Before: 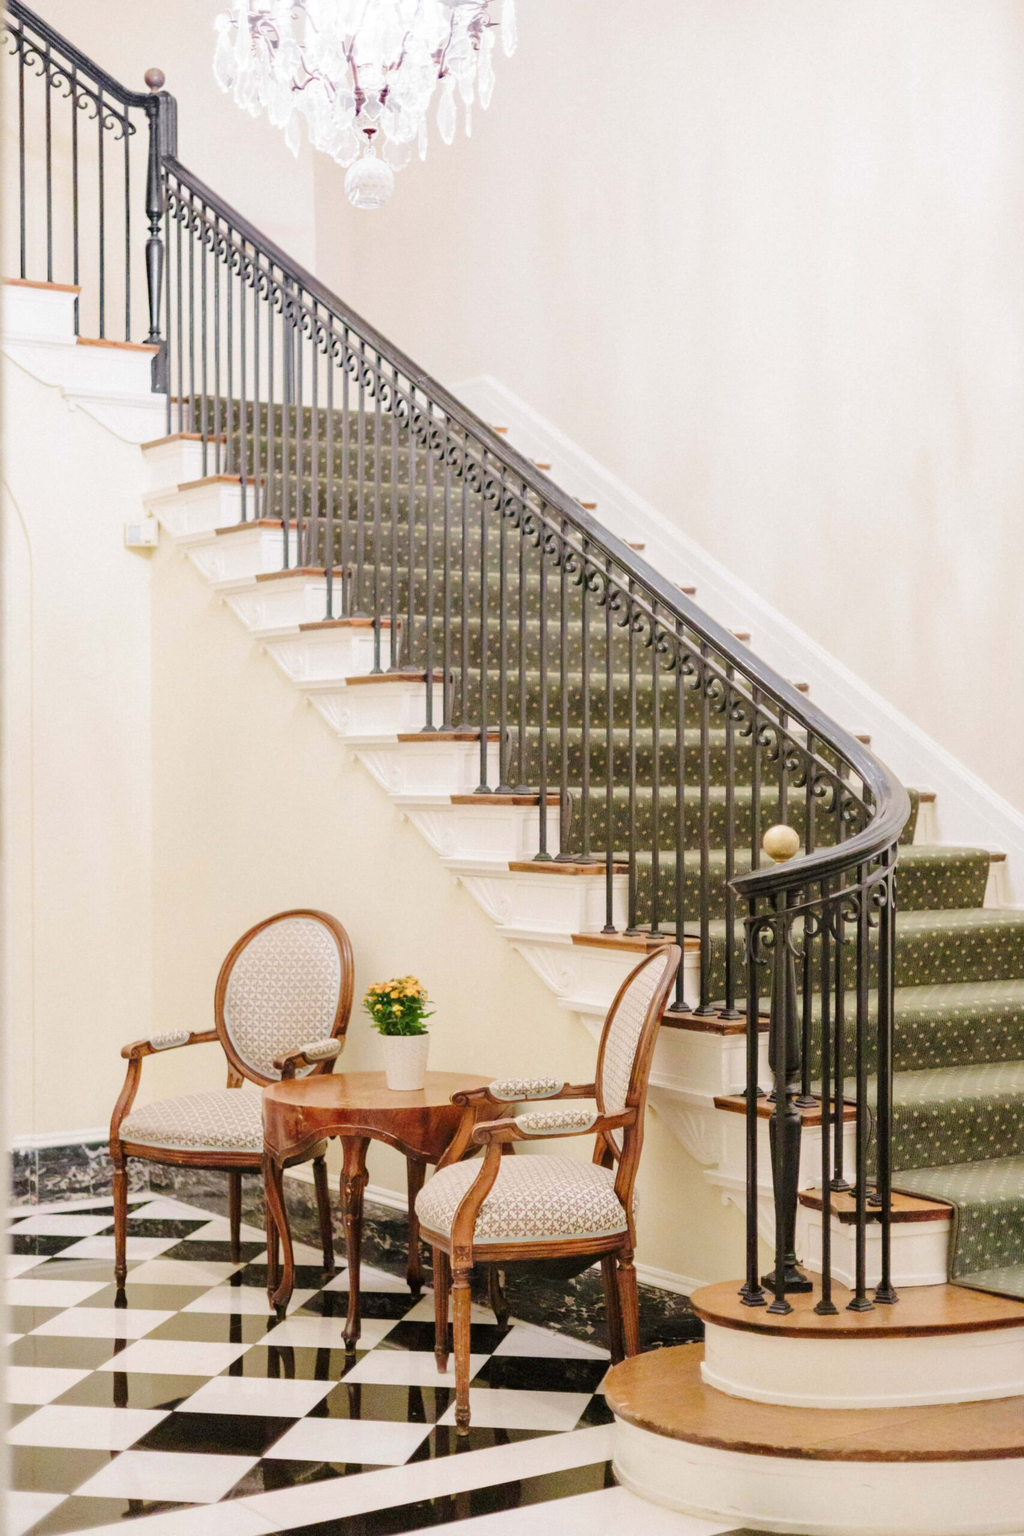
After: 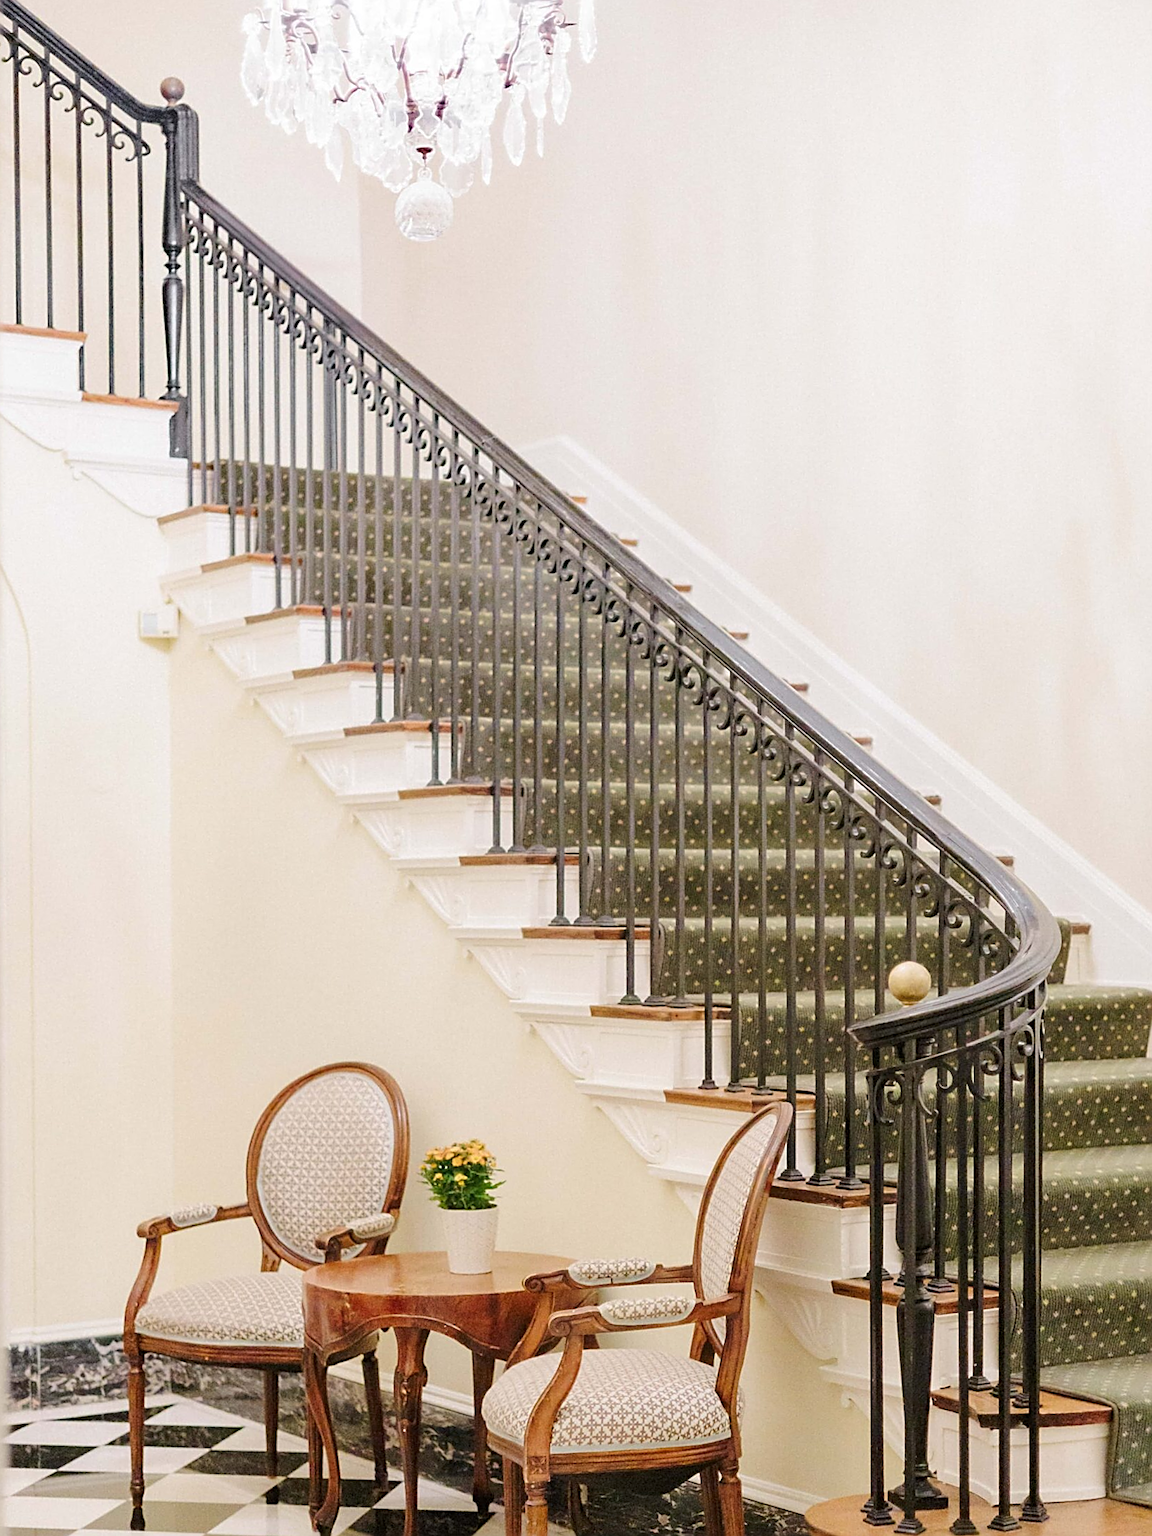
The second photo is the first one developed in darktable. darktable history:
crop and rotate: angle 0.2°, left 0.275%, right 3.127%, bottom 14.18%
sharpen: amount 0.901
